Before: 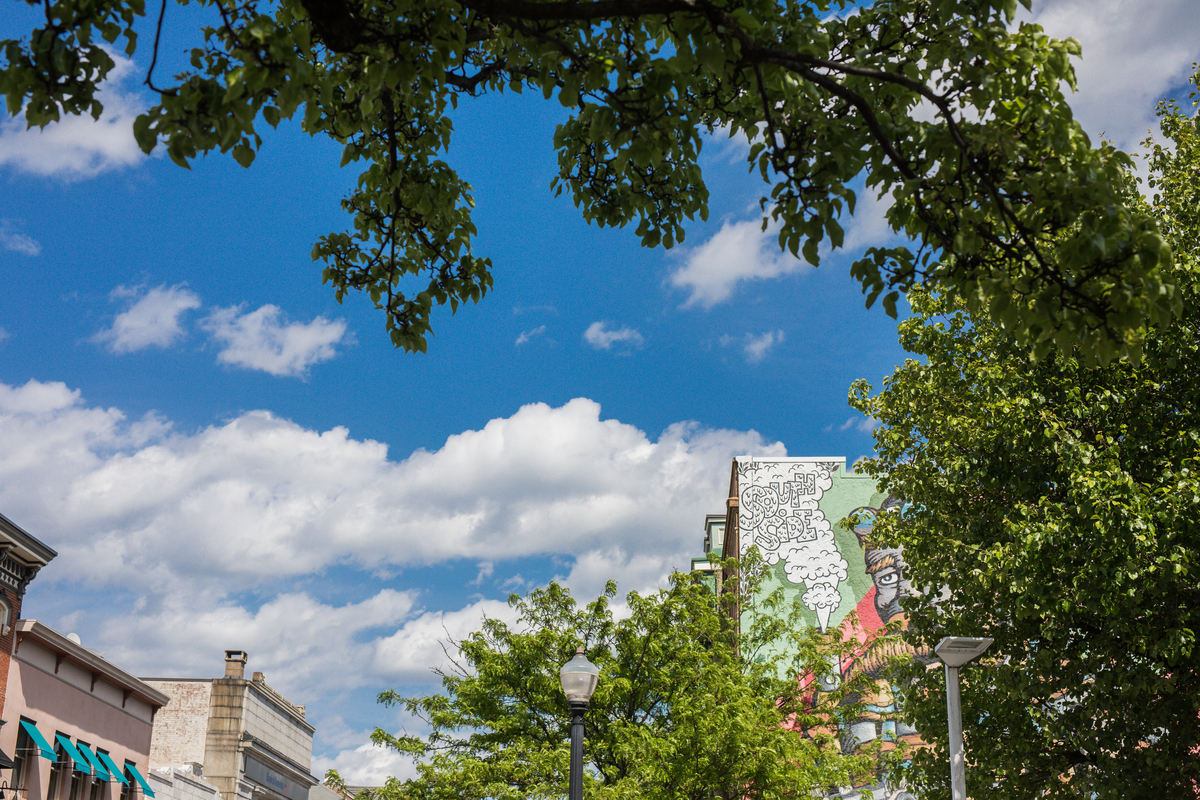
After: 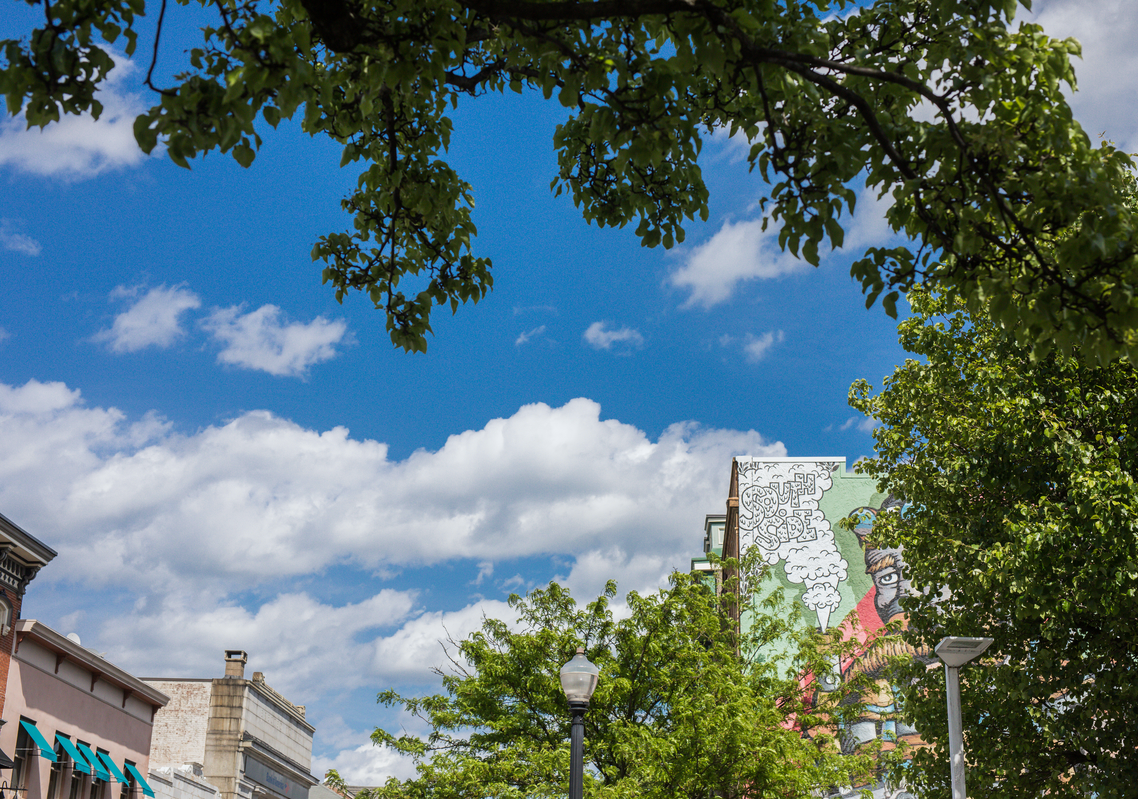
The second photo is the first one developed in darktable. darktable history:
crop and rotate: right 5.167%
white balance: red 0.982, blue 1.018
